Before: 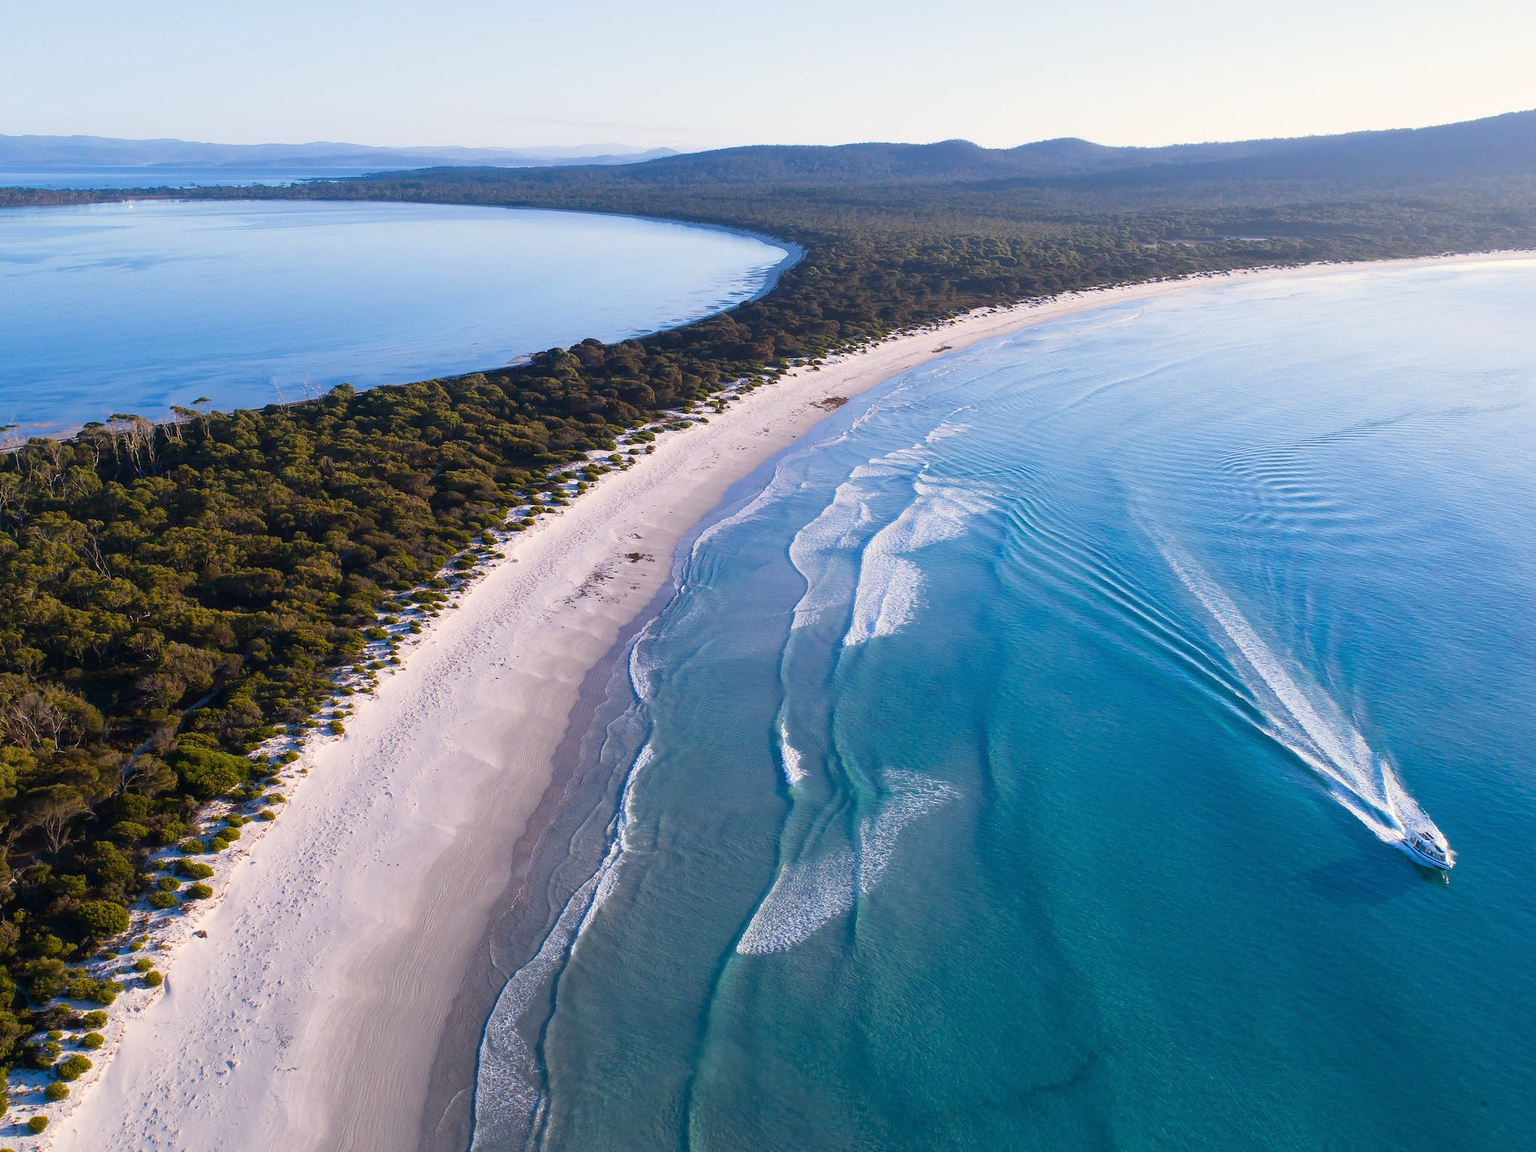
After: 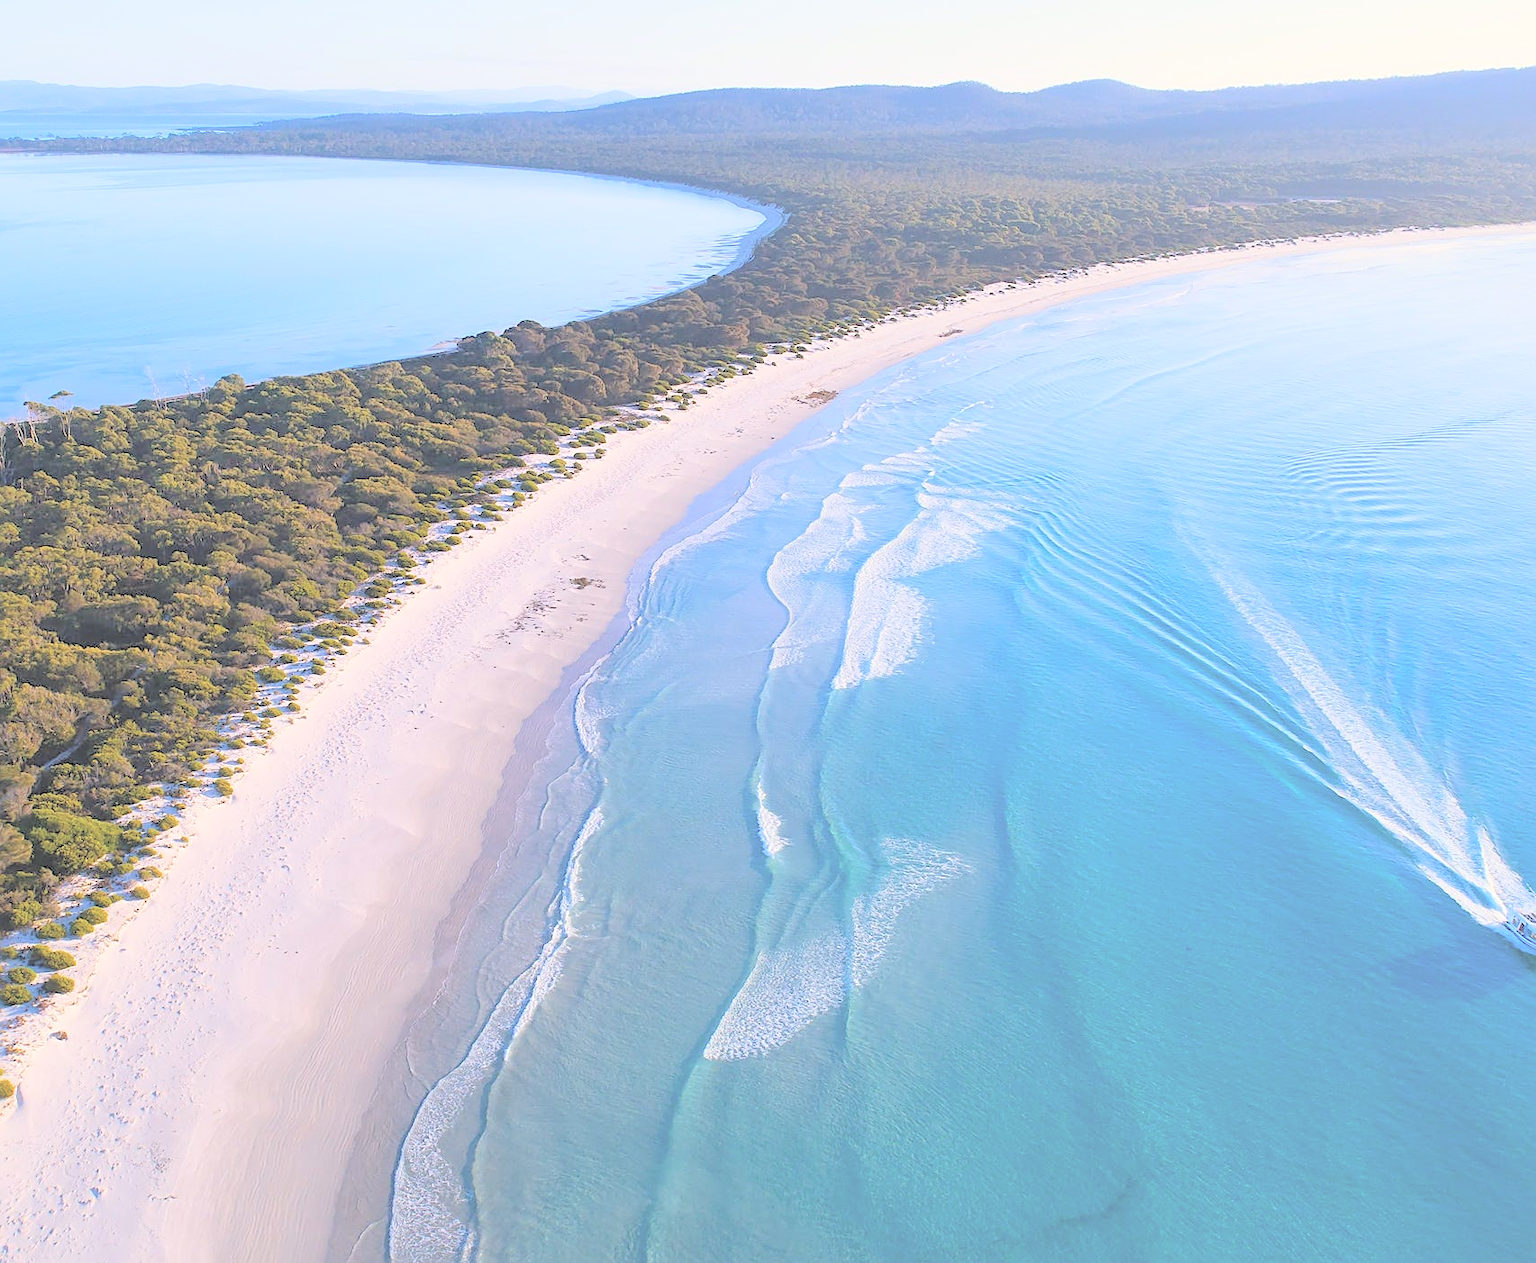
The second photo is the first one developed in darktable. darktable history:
contrast equalizer: octaves 7, y [[0.6 ×6], [0.55 ×6], [0 ×6], [0 ×6], [0 ×6]], mix -0.193
crop: left 9.818%, top 6.3%, right 6.918%, bottom 2.353%
sharpen: amount 0.498
contrast brightness saturation: brightness 0.98
shadows and highlights: shadows 36.59, highlights -27.14, soften with gaussian
